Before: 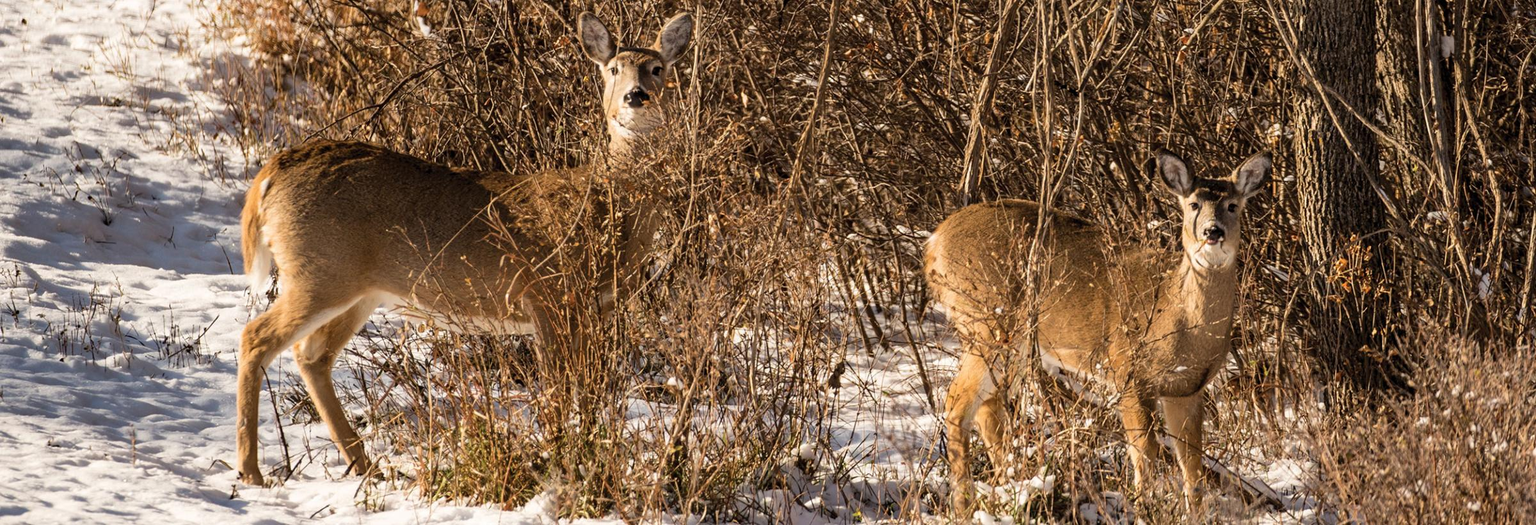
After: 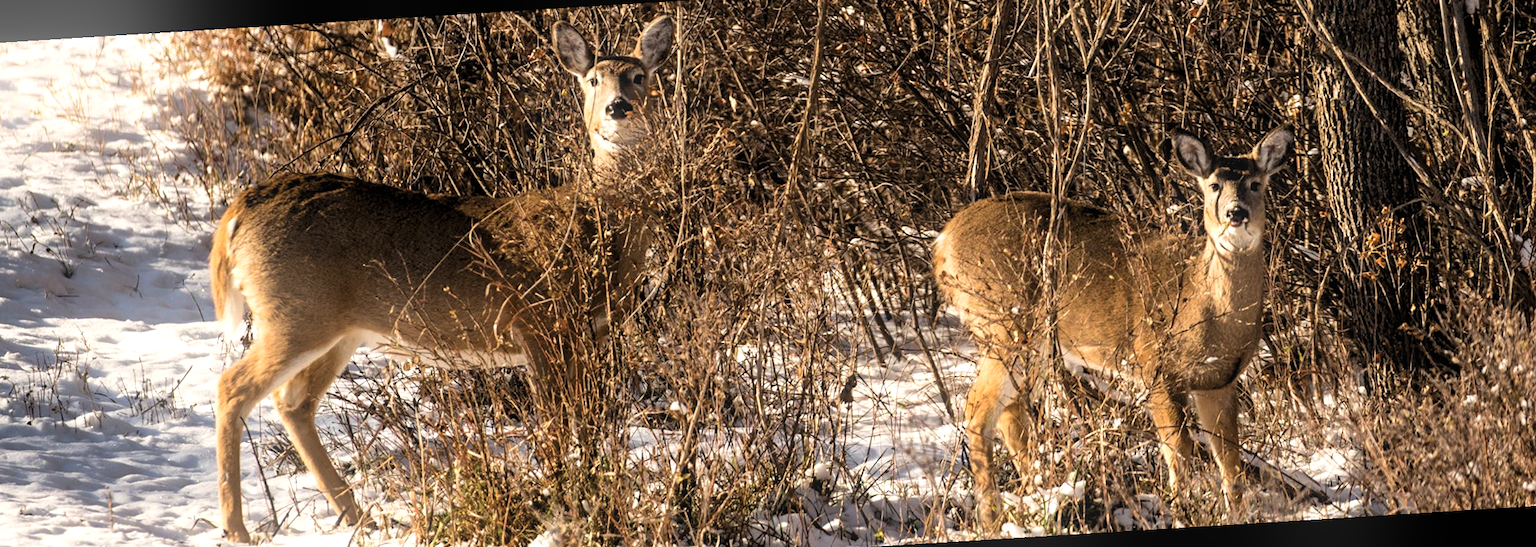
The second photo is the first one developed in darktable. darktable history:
levels: levels [0.052, 0.496, 0.908]
bloom: size 15%, threshold 97%, strength 7%
rotate and perspective: rotation -3.52°, crop left 0.036, crop right 0.964, crop top 0.081, crop bottom 0.919
